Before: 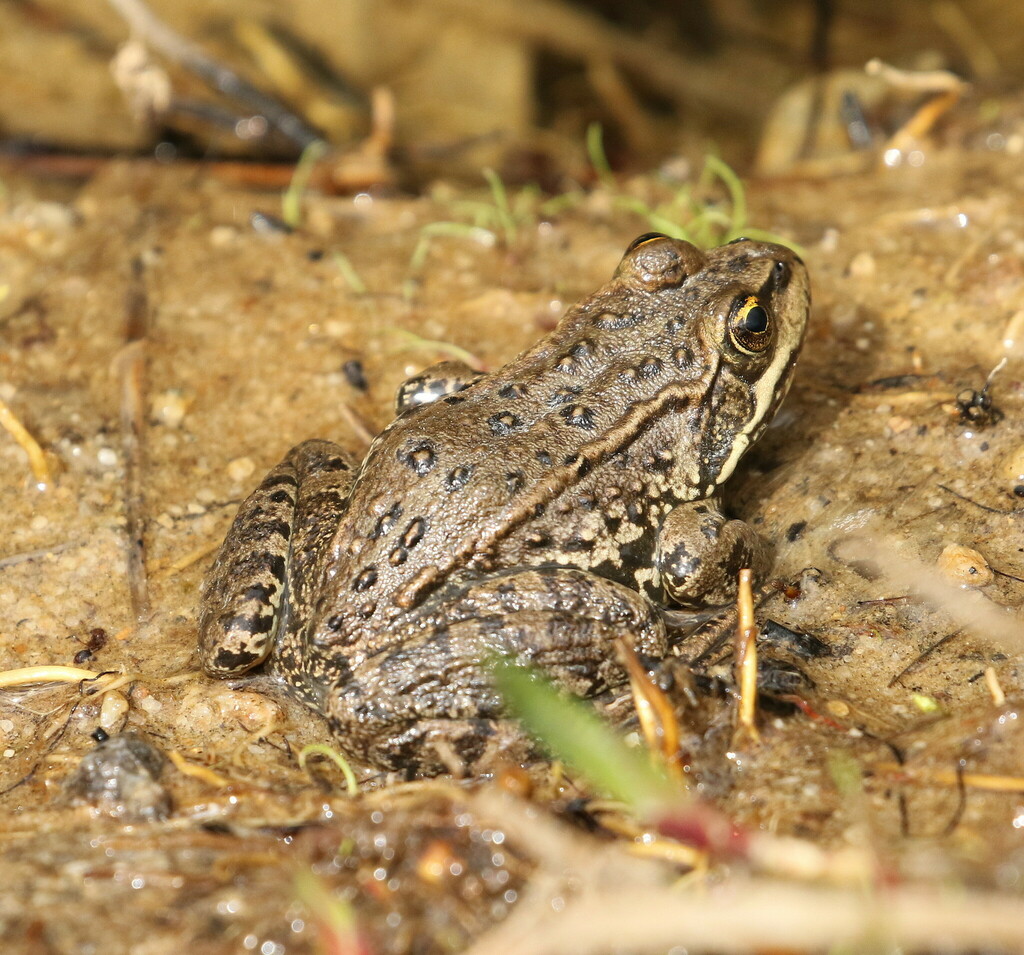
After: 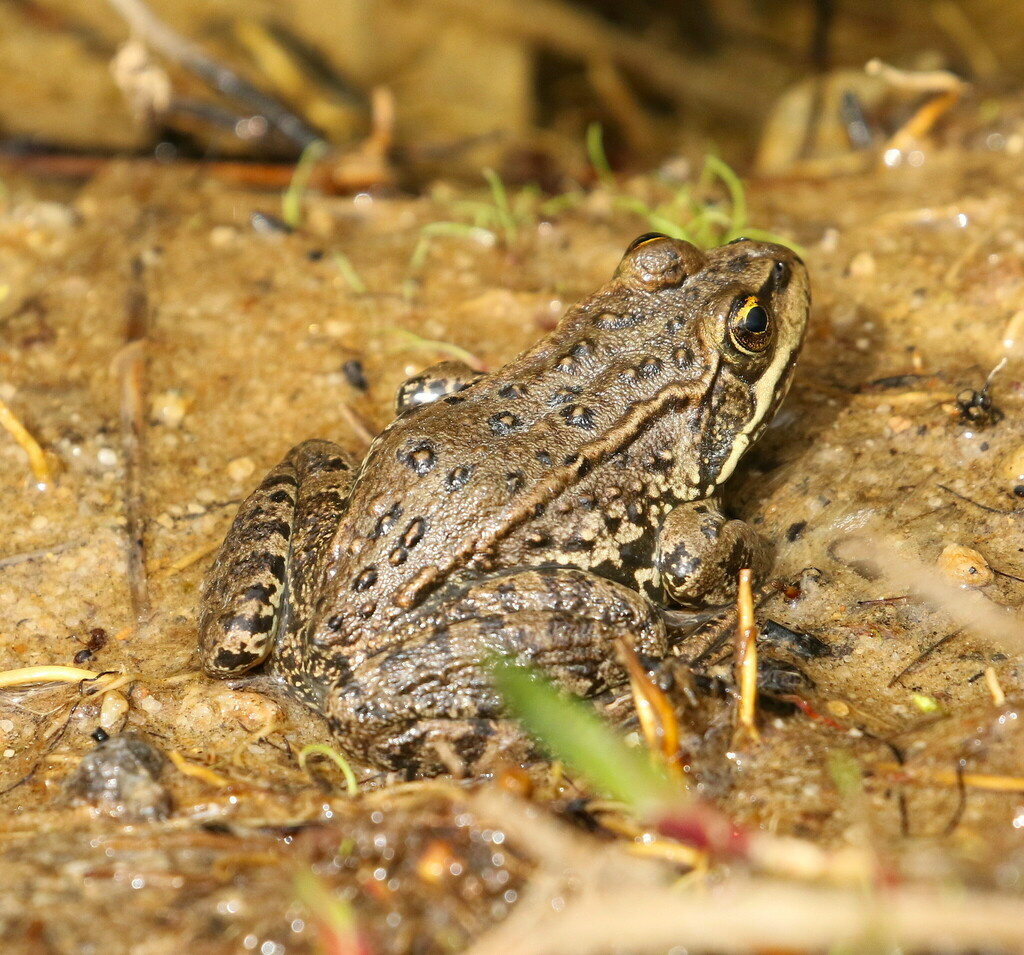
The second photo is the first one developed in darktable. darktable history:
contrast brightness saturation: contrast 0.036, saturation 0.158
